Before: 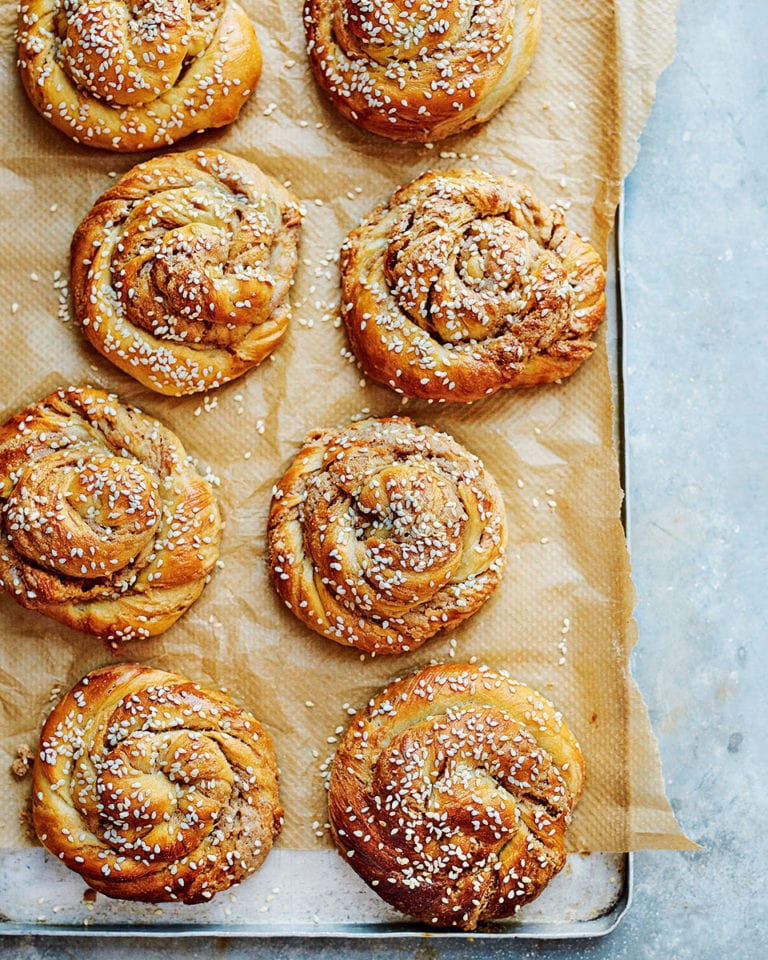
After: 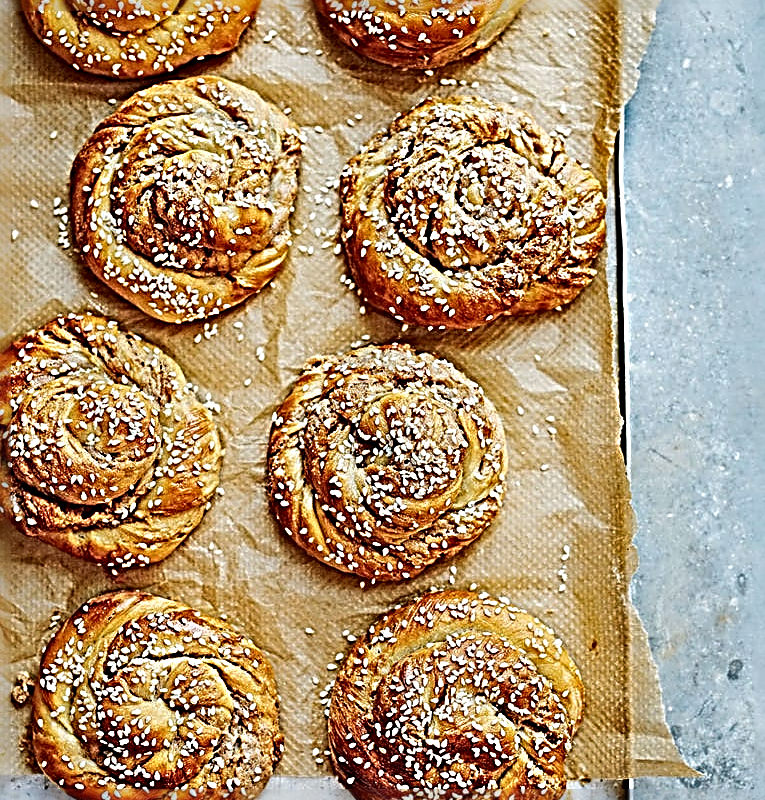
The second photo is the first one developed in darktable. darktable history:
crop: top 7.625%, bottom 8.027%
sharpen: radius 4.001, amount 2
shadows and highlights: shadows color adjustment 97.66%, soften with gaussian
